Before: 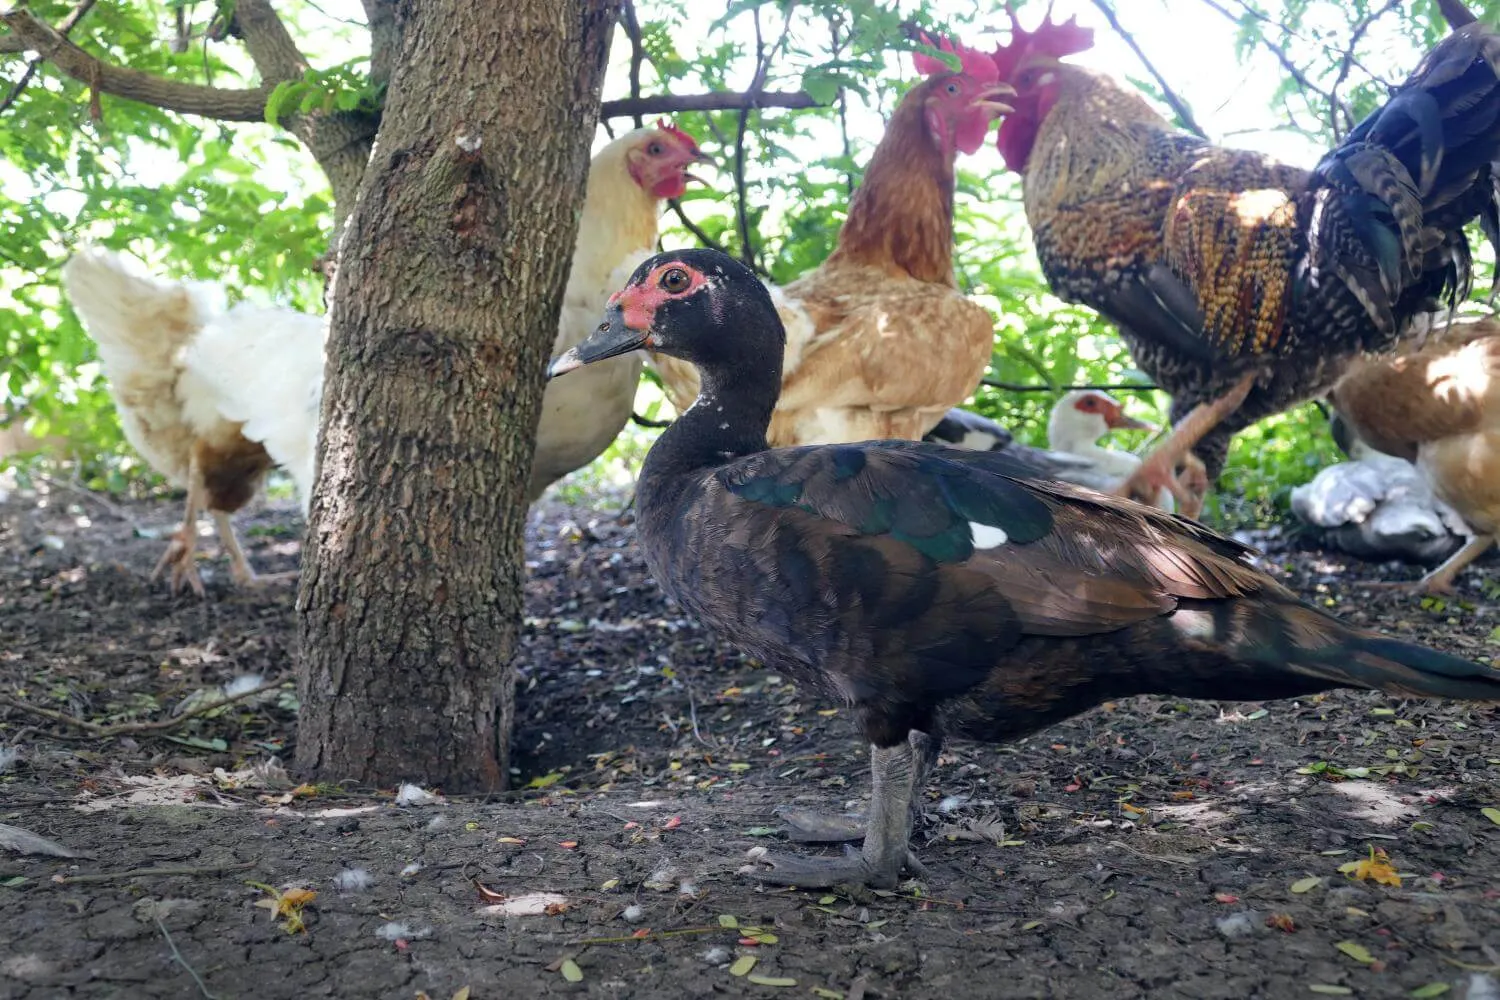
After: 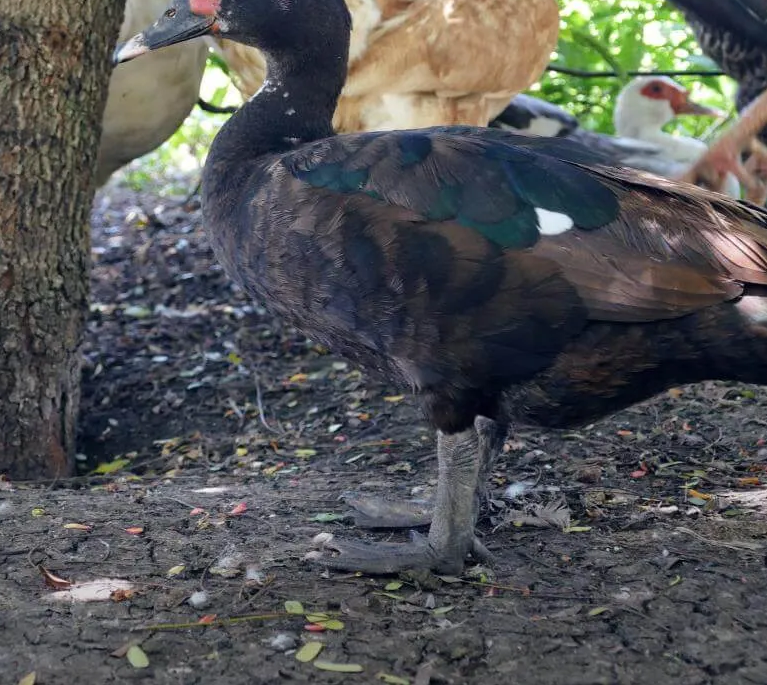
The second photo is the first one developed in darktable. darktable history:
crop and rotate: left 28.948%, top 31.483%, right 19.86%
